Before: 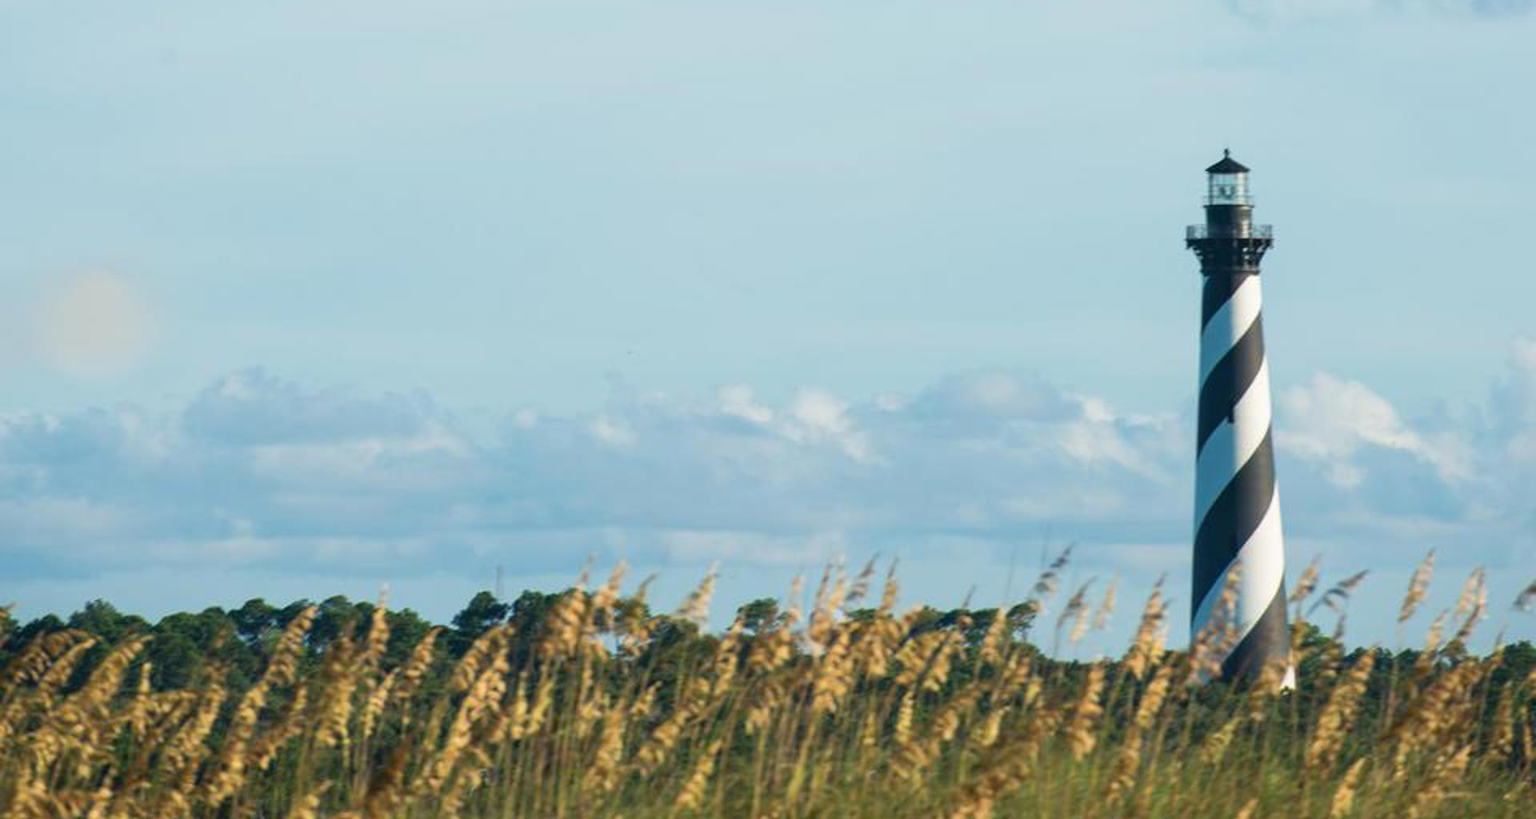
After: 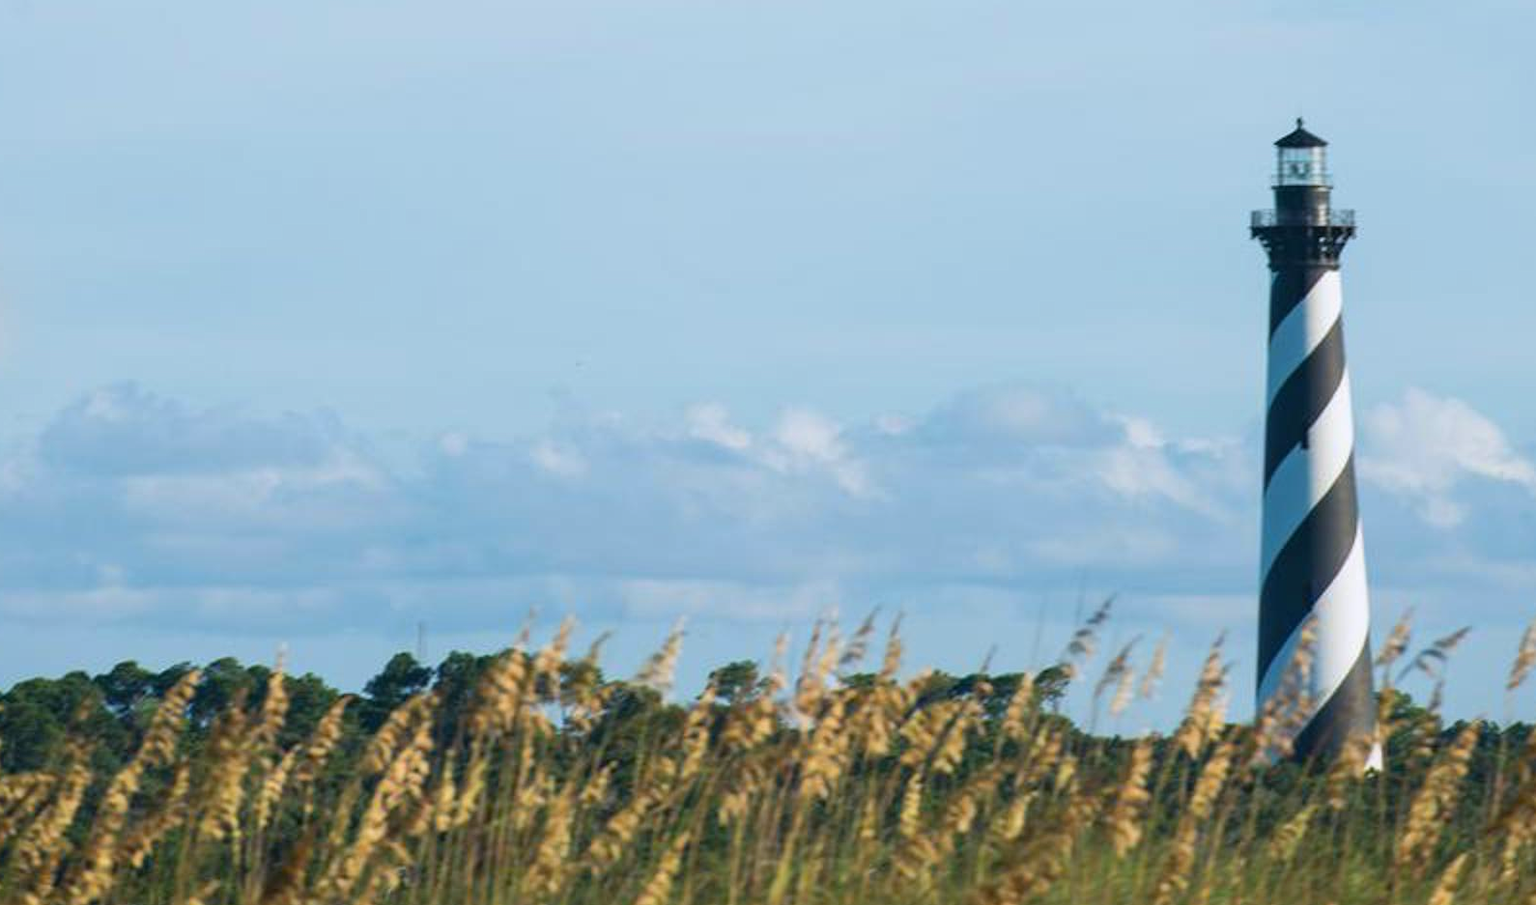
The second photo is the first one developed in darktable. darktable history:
exposure: exposure -0.072 EV, compensate highlight preservation false
crop: left 9.807%, top 6.259%, right 7.334%, bottom 2.177%
white balance: red 0.984, blue 1.059
